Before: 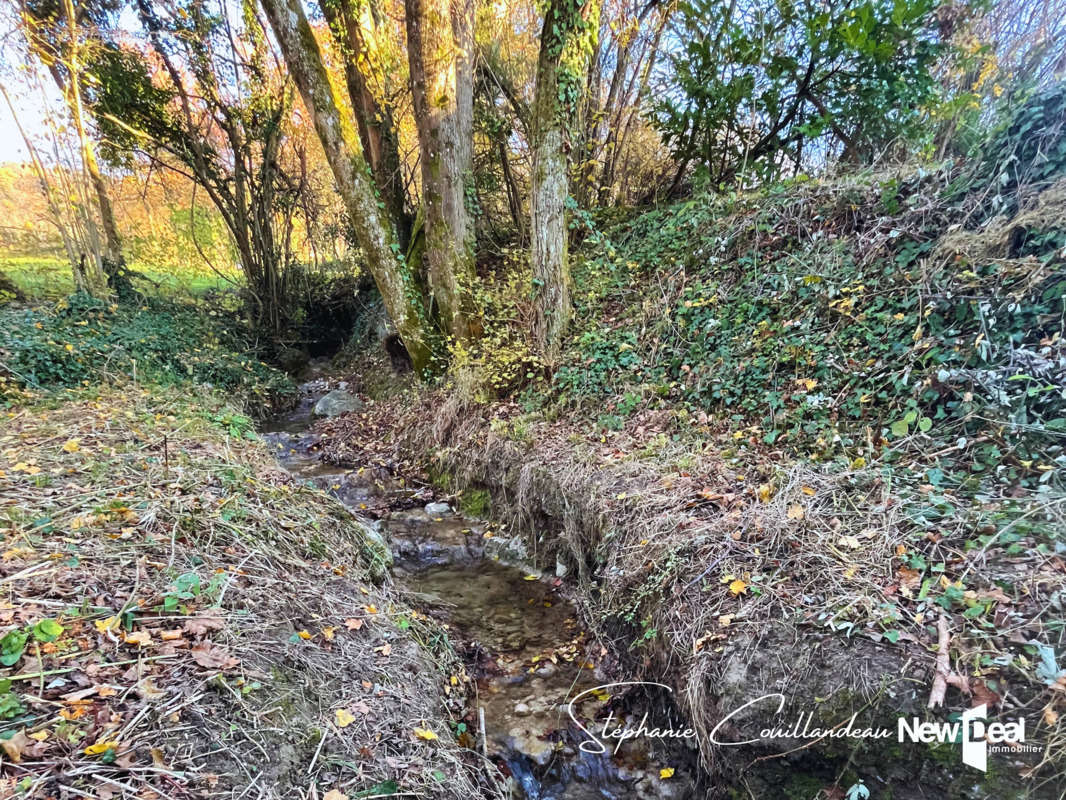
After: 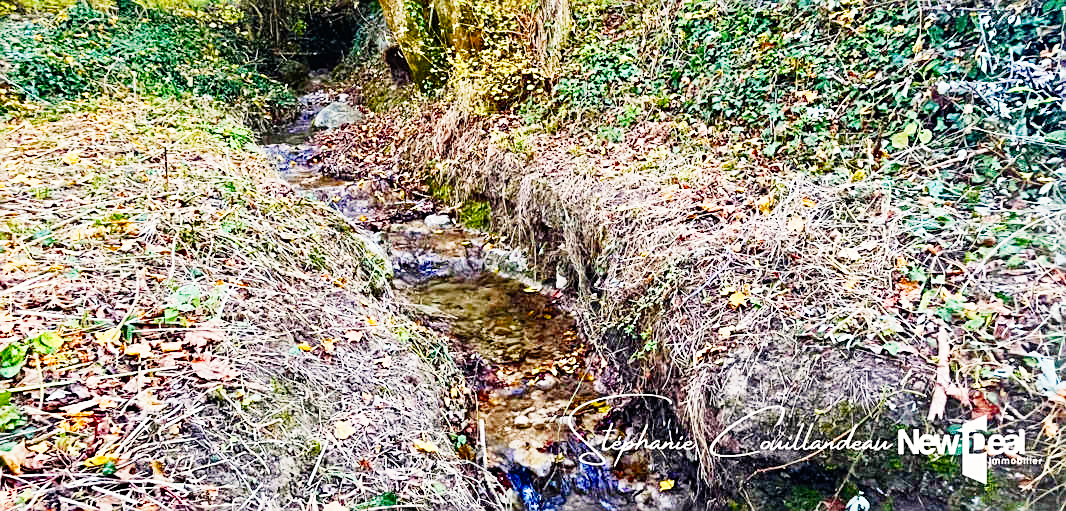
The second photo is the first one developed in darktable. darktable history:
color balance rgb: highlights gain › chroma 2.974%, highlights gain › hue 60.28°, perceptual saturation grading › global saturation 20%, perceptual saturation grading › highlights -25.316%, perceptual saturation grading › shadows 49.515%, perceptual brilliance grading › global brilliance 2.702%, perceptual brilliance grading › highlights -2.273%, perceptual brilliance grading › shadows 2.727%, saturation formula JzAzBz (2021)
crop and rotate: top 36.112%
base curve: curves: ch0 [(0, 0) (0, 0.001) (0.001, 0.001) (0.004, 0.002) (0.007, 0.004) (0.015, 0.013) (0.033, 0.045) (0.052, 0.096) (0.075, 0.17) (0.099, 0.241) (0.163, 0.42) (0.219, 0.55) (0.259, 0.616) (0.327, 0.722) (0.365, 0.765) (0.522, 0.873) (0.547, 0.881) (0.689, 0.919) (0.826, 0.952) (1, 1)], preserve colors none
sharpen: on, module defaults
